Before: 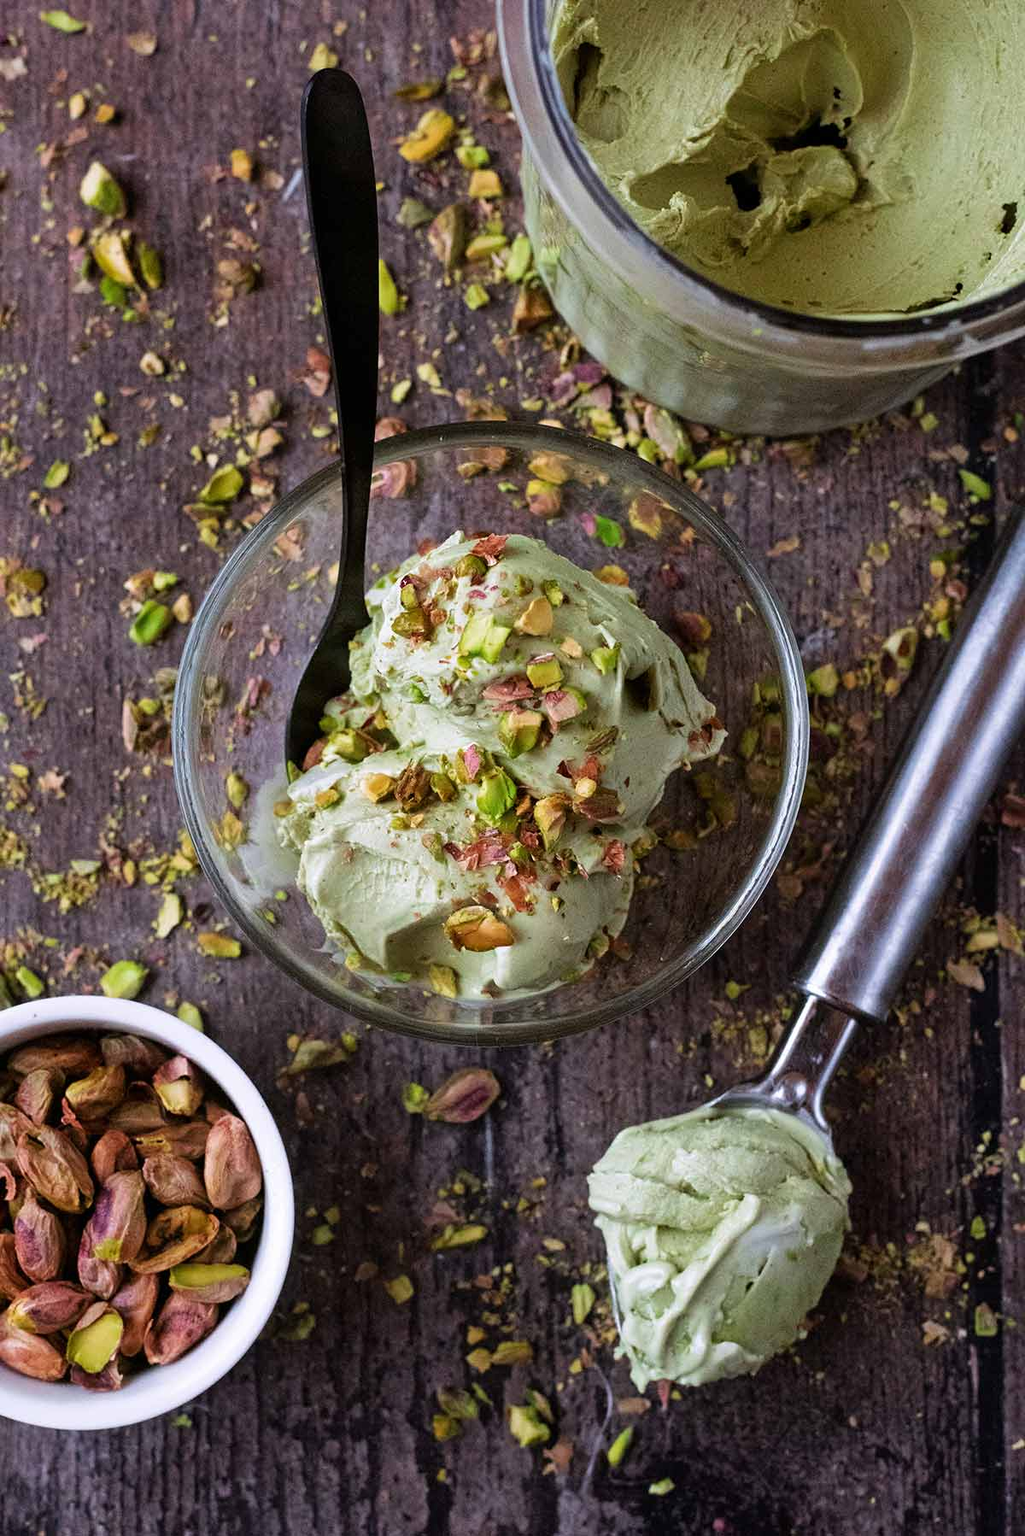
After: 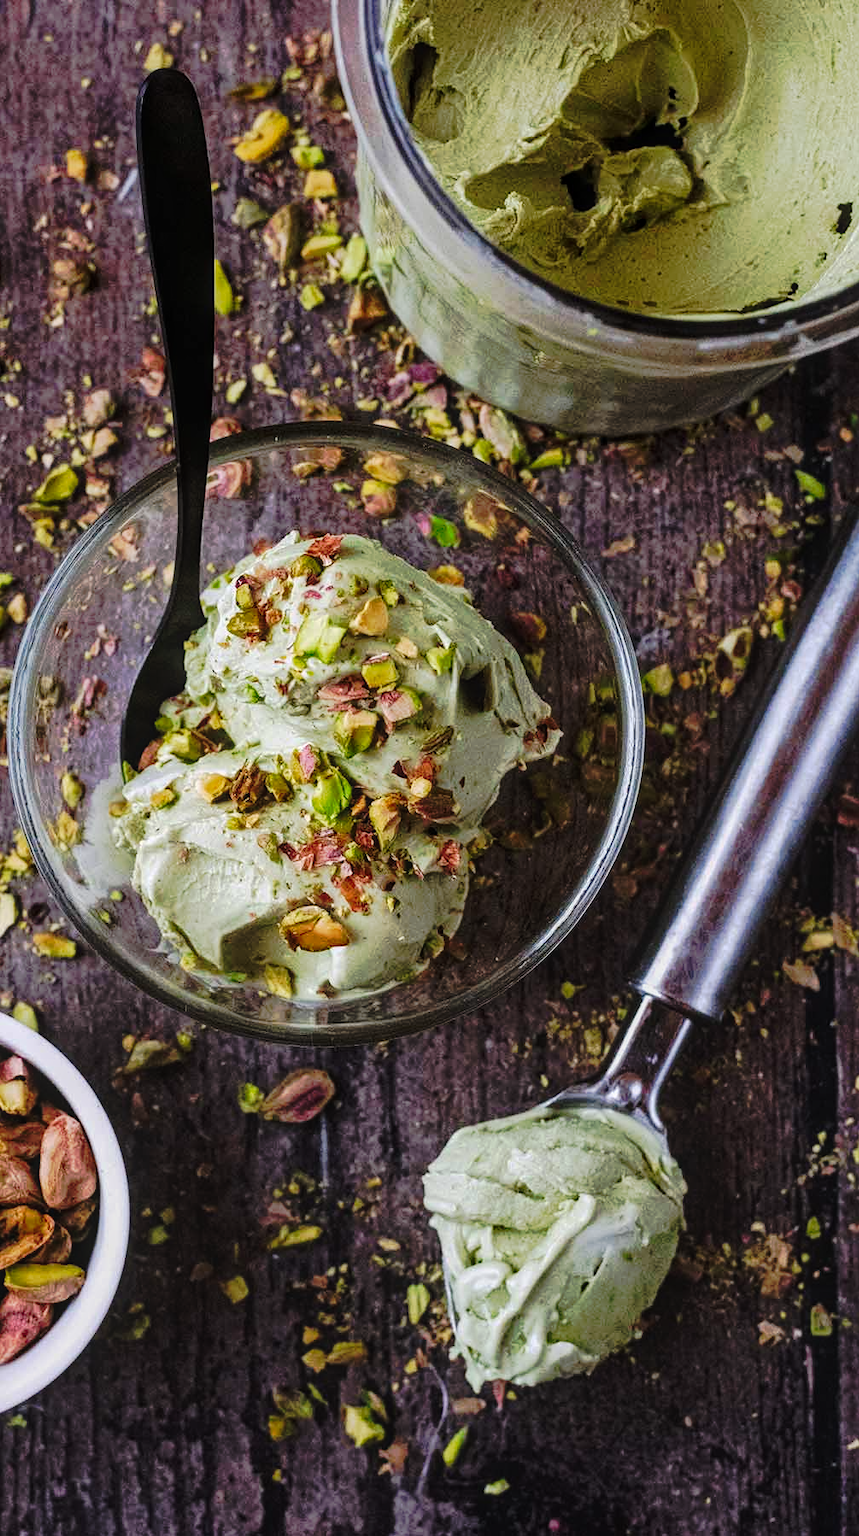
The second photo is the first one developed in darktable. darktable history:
local contrast: on, module defaults
levels: white 99.92%
crop: left 16.134%
contrast equalizer: octaves 7, y [[0.5, 0.5, 0.472, 0.5, 0.5, 0.5], [0.5 ×6], [0.5 ×6], [0 ×6], [0 ×6]], mix 0.572
tone equalizer: on, module defaults
shadows and highlights: radius 94.18, shadows -14.22, white point adjustment 0.18, highlights 32.91, compress 48.42%, soften with gaussian
tone curve: curves: ch0 [(0, 0.032) (0.094, 0.08) (0.265, 0.208) (0.41, 0.417) (0.498, 0.496) (0.638, 0.673) (0.845, 0.828) (0.994, 0.964)]; ch1 [(0, 0) (0.161, 0.092) (0.37, 0.302) (0.417, 0.434) (0.492, 0.502) (0.576, 0.589) (0.644, 0.638) (0.725, 0.765) (1, 1)]; ch2 [(0, 0) (0.352, 0.403) (0.45, 0.469) (0.521, 0.515) (0.55, 0.528) (0.589, 0.576) (1, 1)], preserve colors none
